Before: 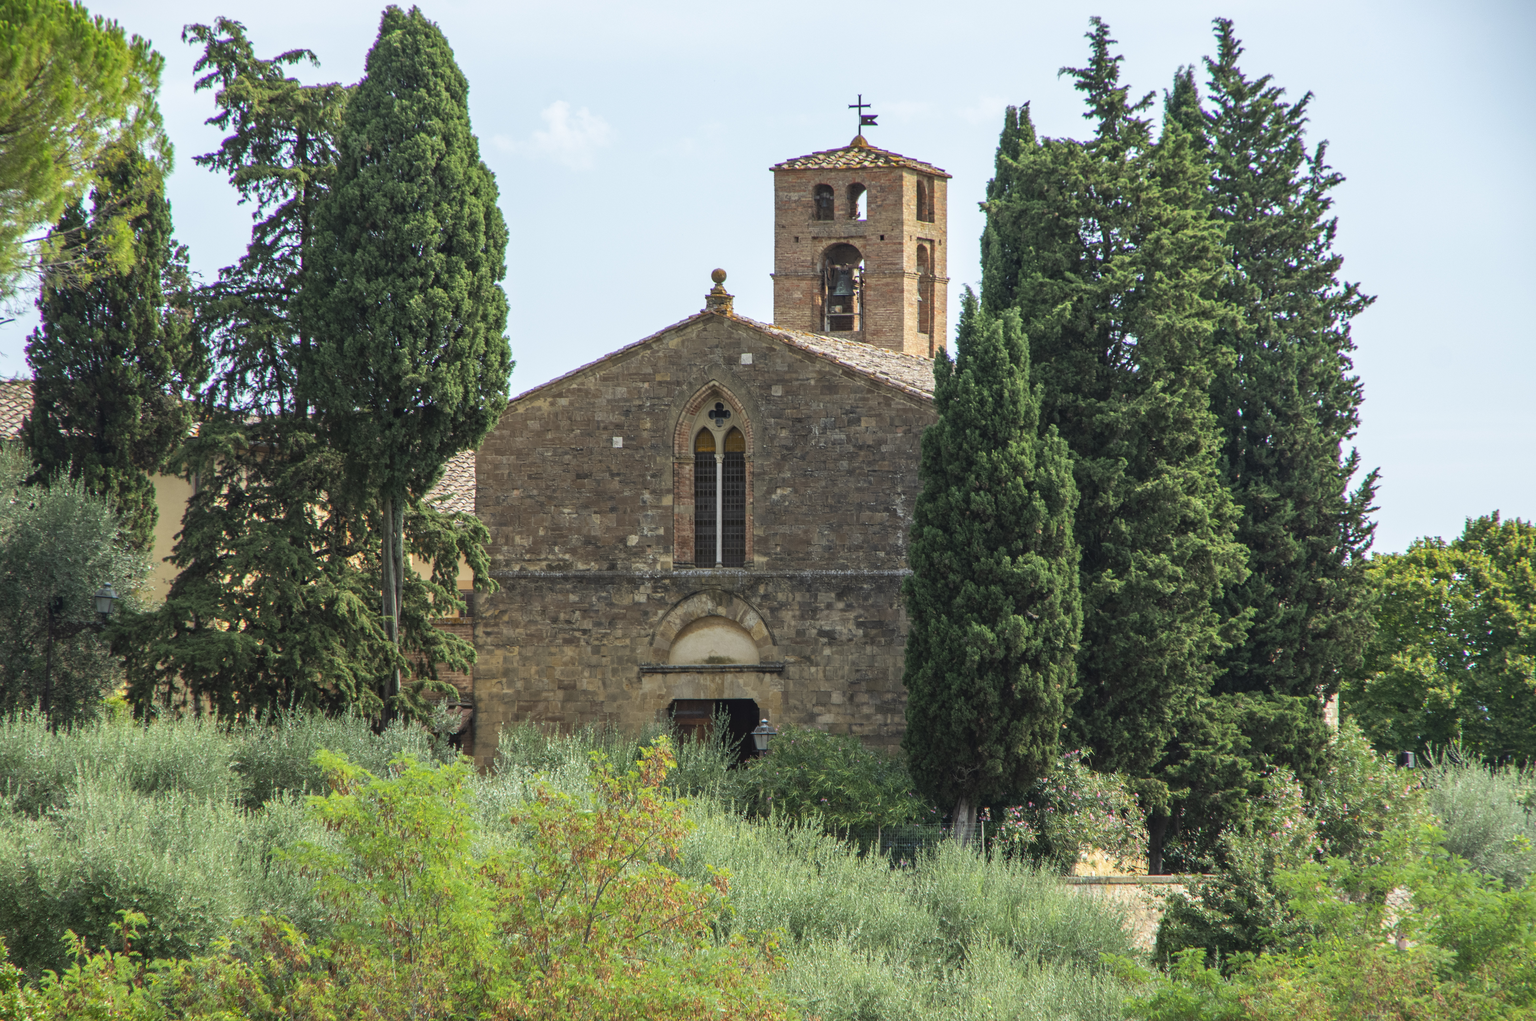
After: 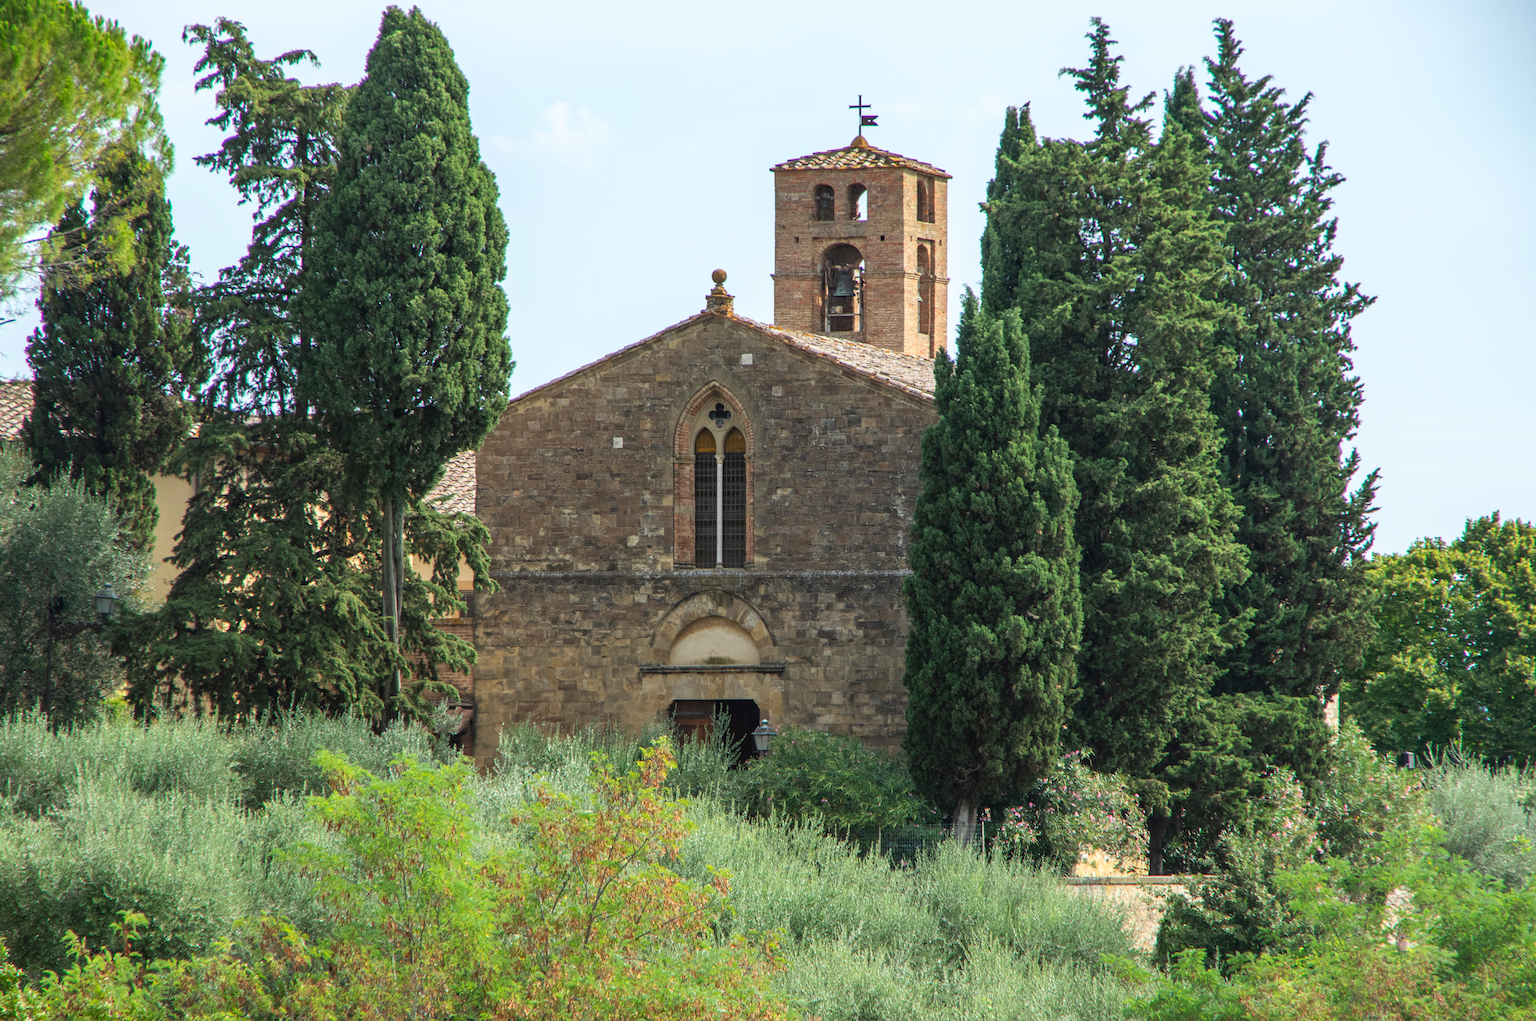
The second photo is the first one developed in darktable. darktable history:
shadows and highlights: shadows -0.413, highlights 39.54
